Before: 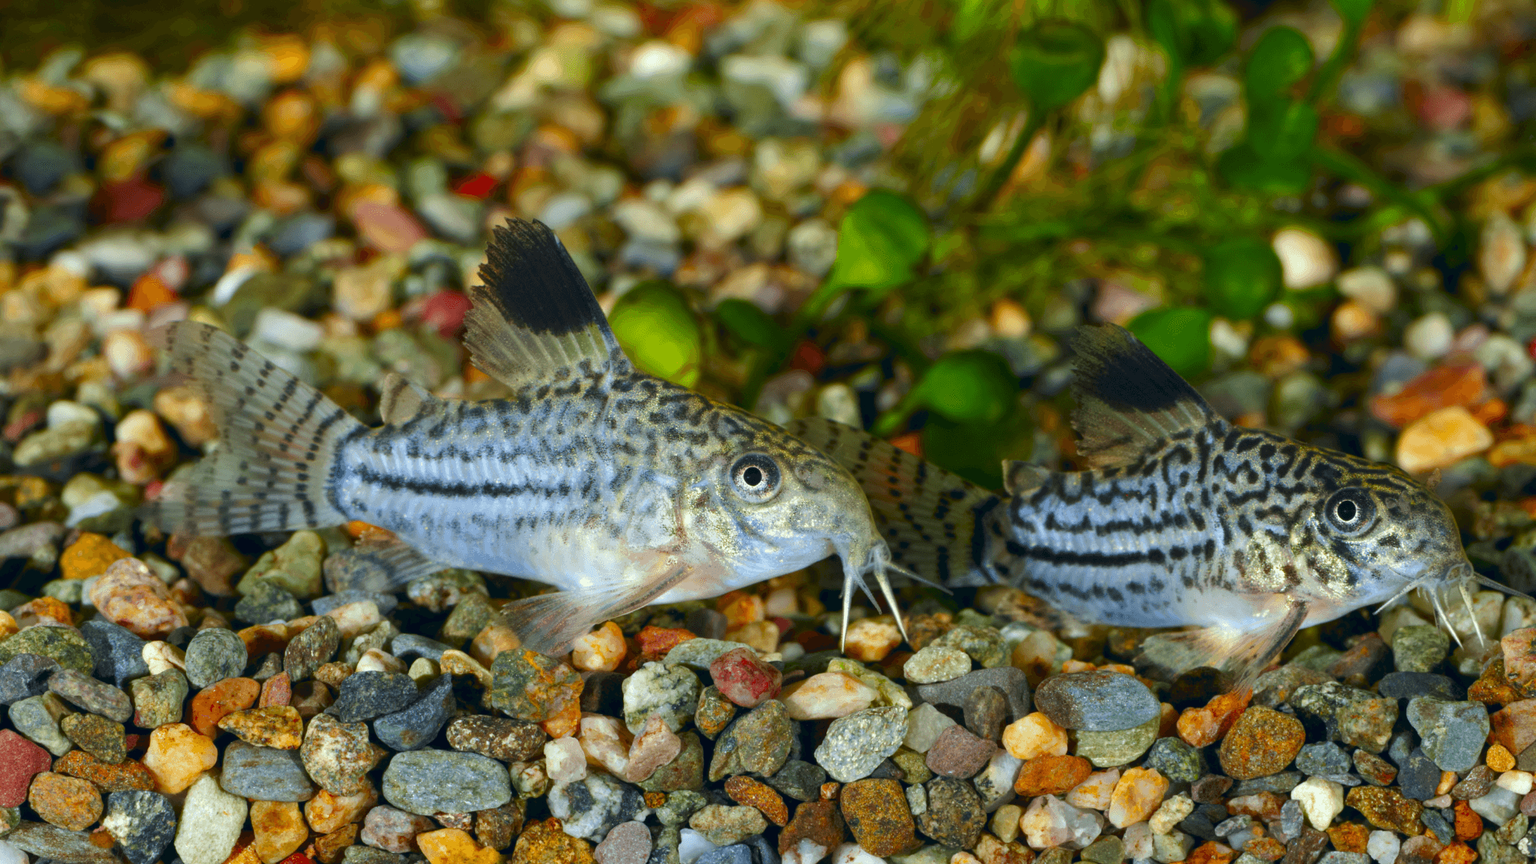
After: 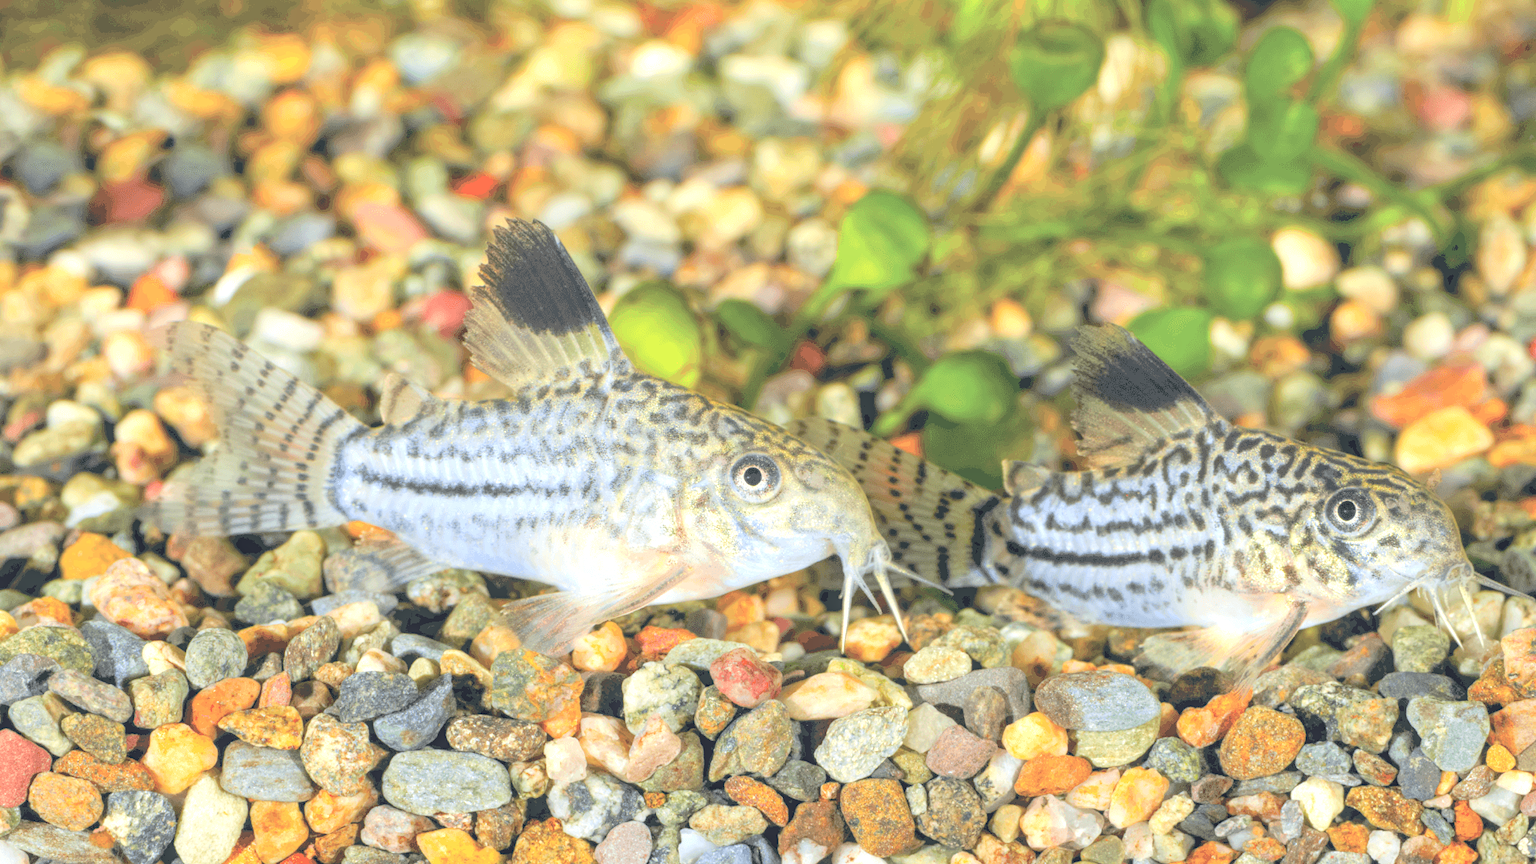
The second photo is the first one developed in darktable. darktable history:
white balance: emerald 1
color correction: highlights a* 3.84, highlights b* 5.07
local contrast: detail 150%
contrast brightness saturation: brightness 1
